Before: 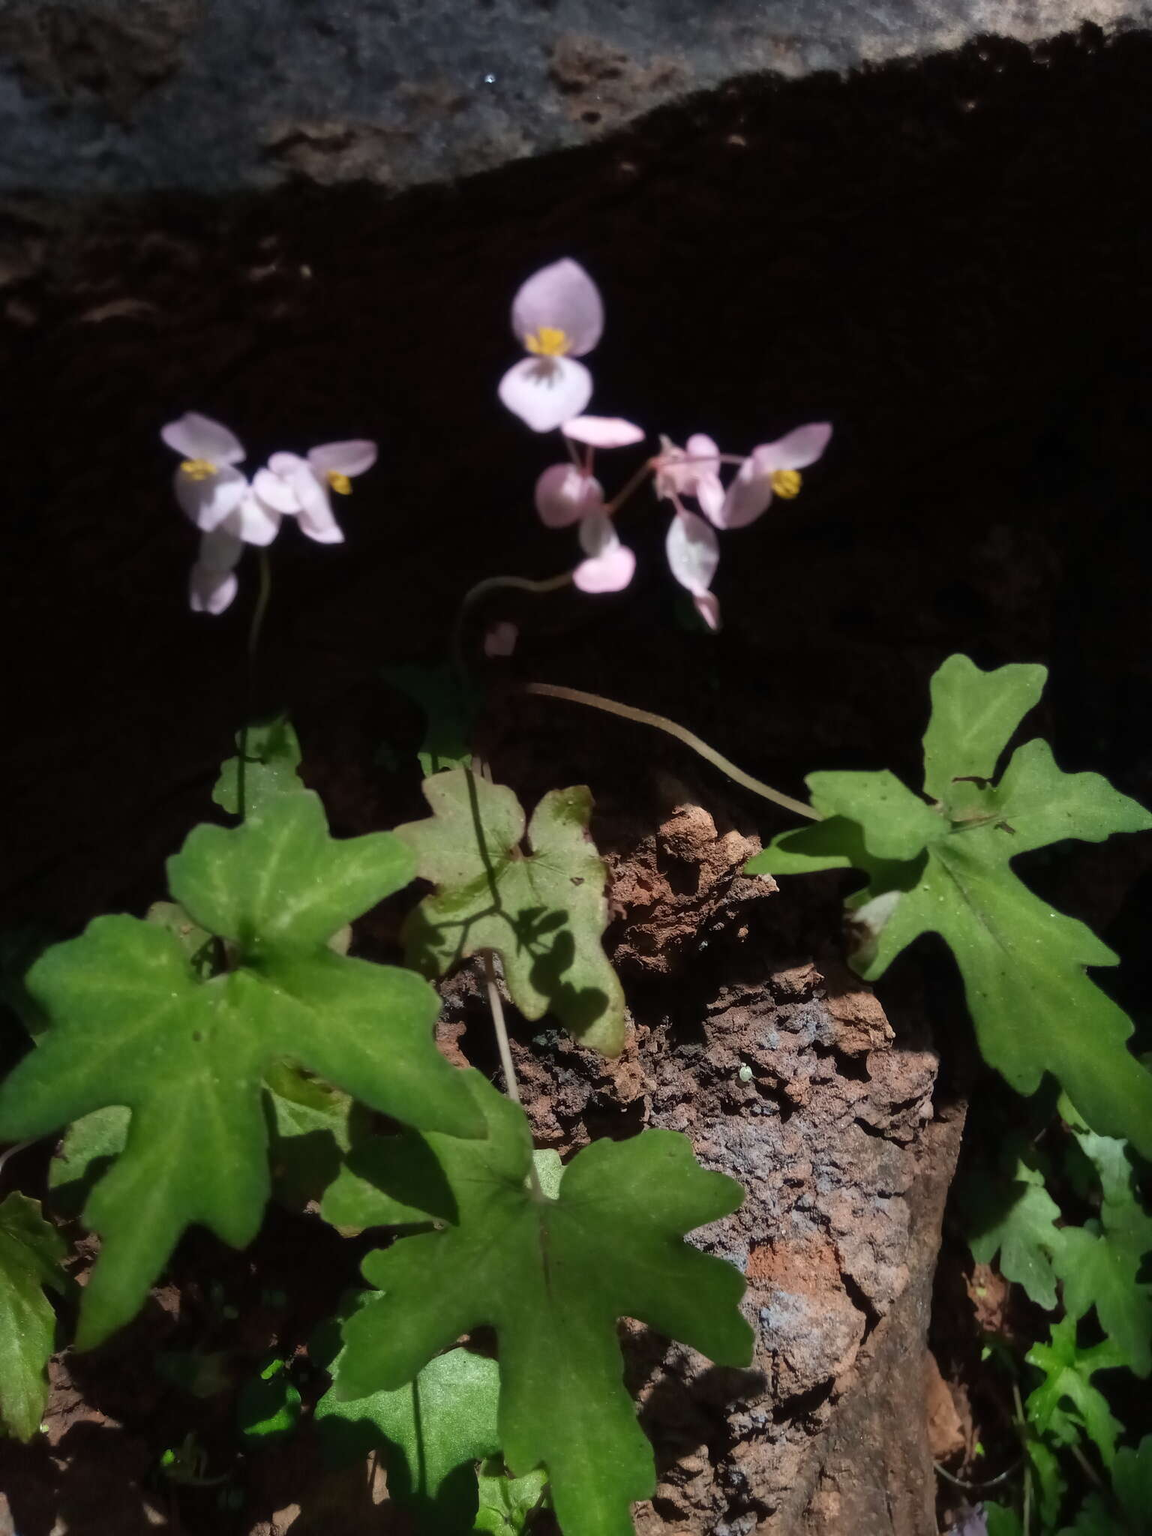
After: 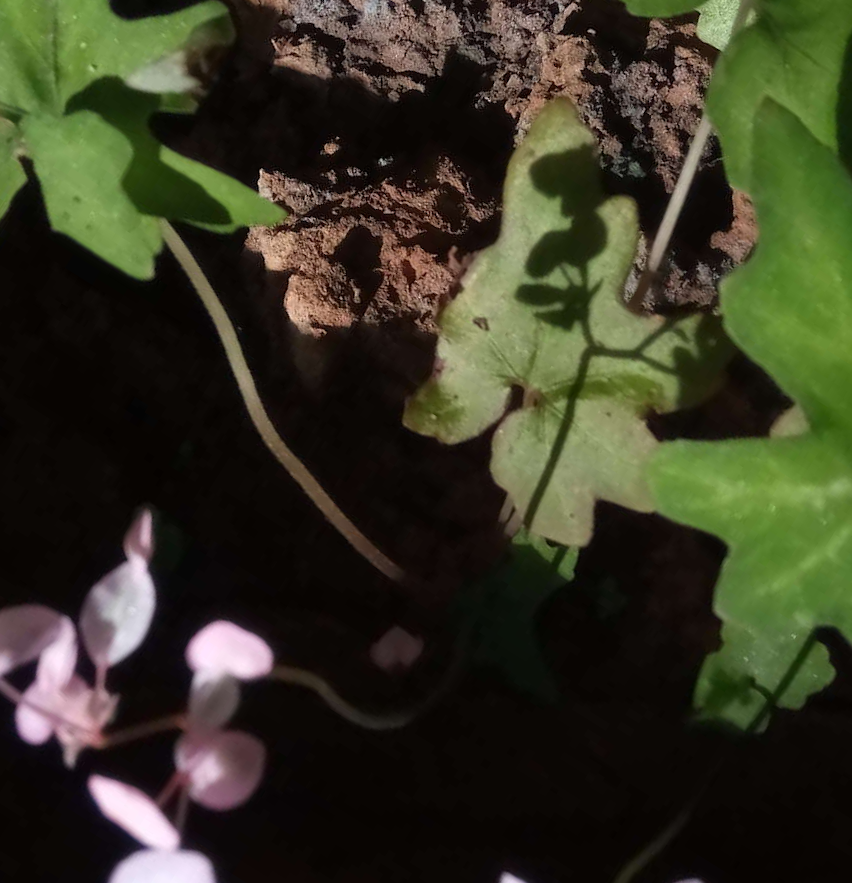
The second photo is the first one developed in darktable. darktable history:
crop and rotate: angle 147.84°, left 9.215%, top 15.687%, right 4.362%, bottom 17.161%
